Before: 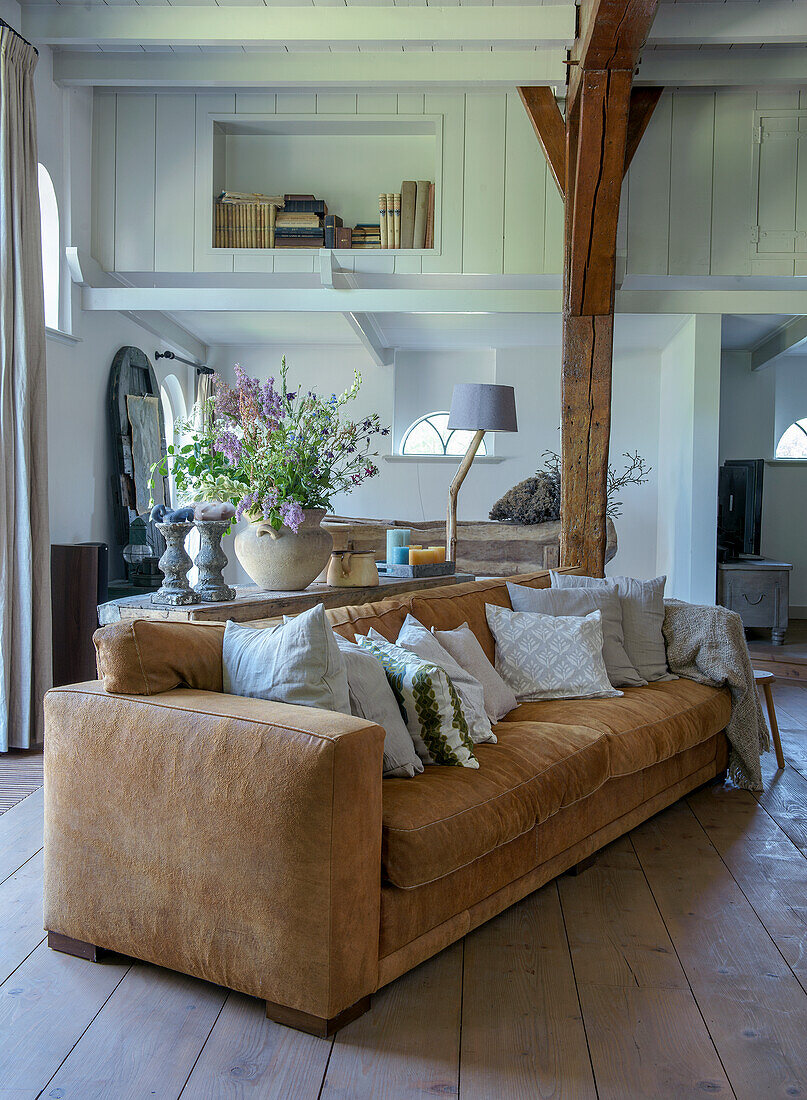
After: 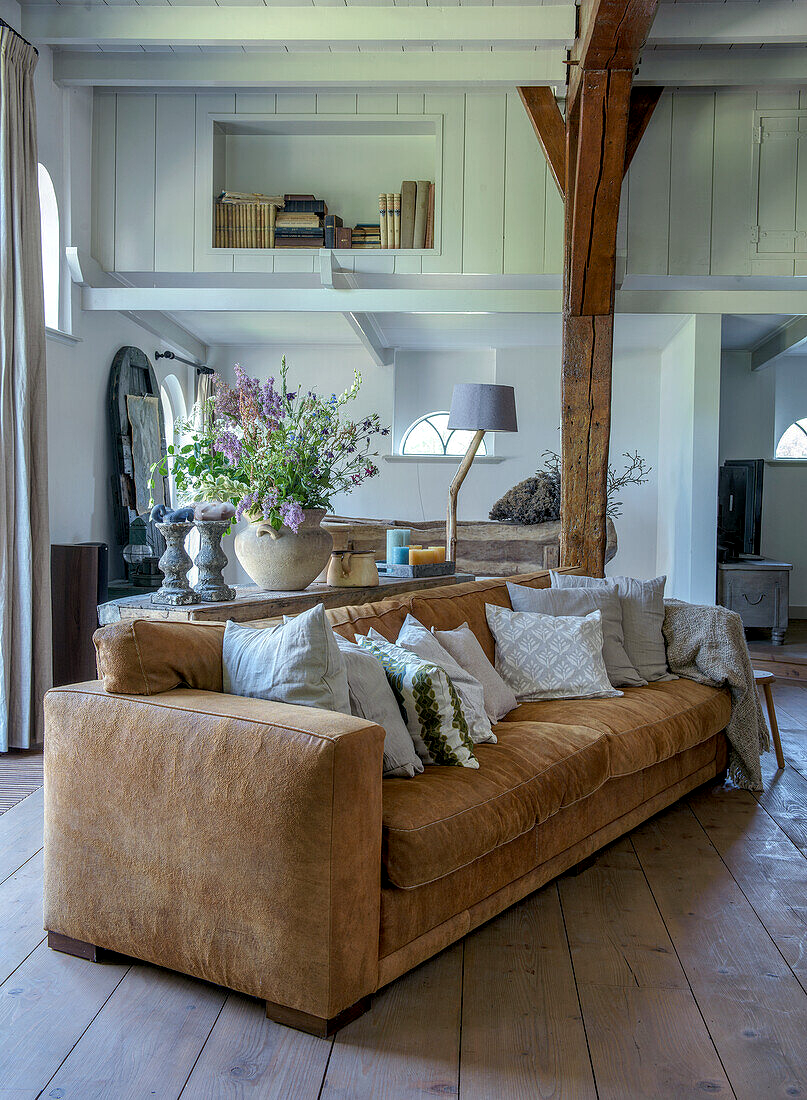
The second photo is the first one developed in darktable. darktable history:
exposure: black level correction 0.001, compensate highlight preservation false
local contrast: on, module defaults
shadows and highlights: shadows 25, highlights -25
